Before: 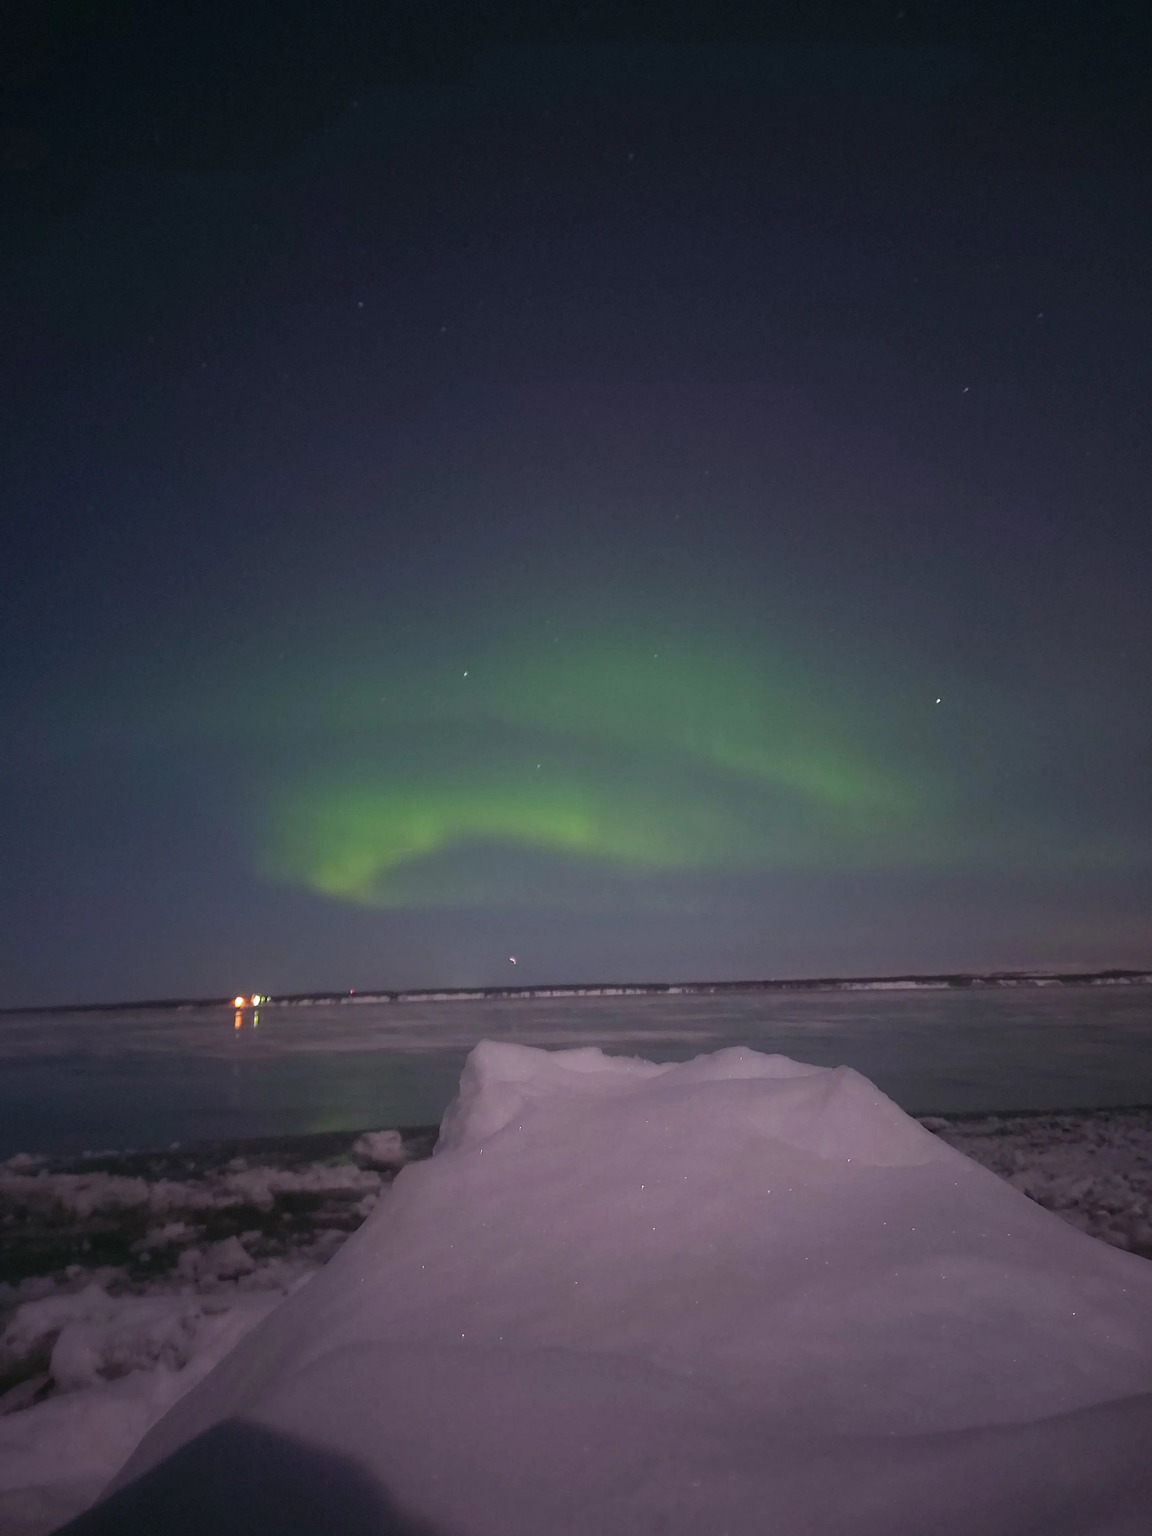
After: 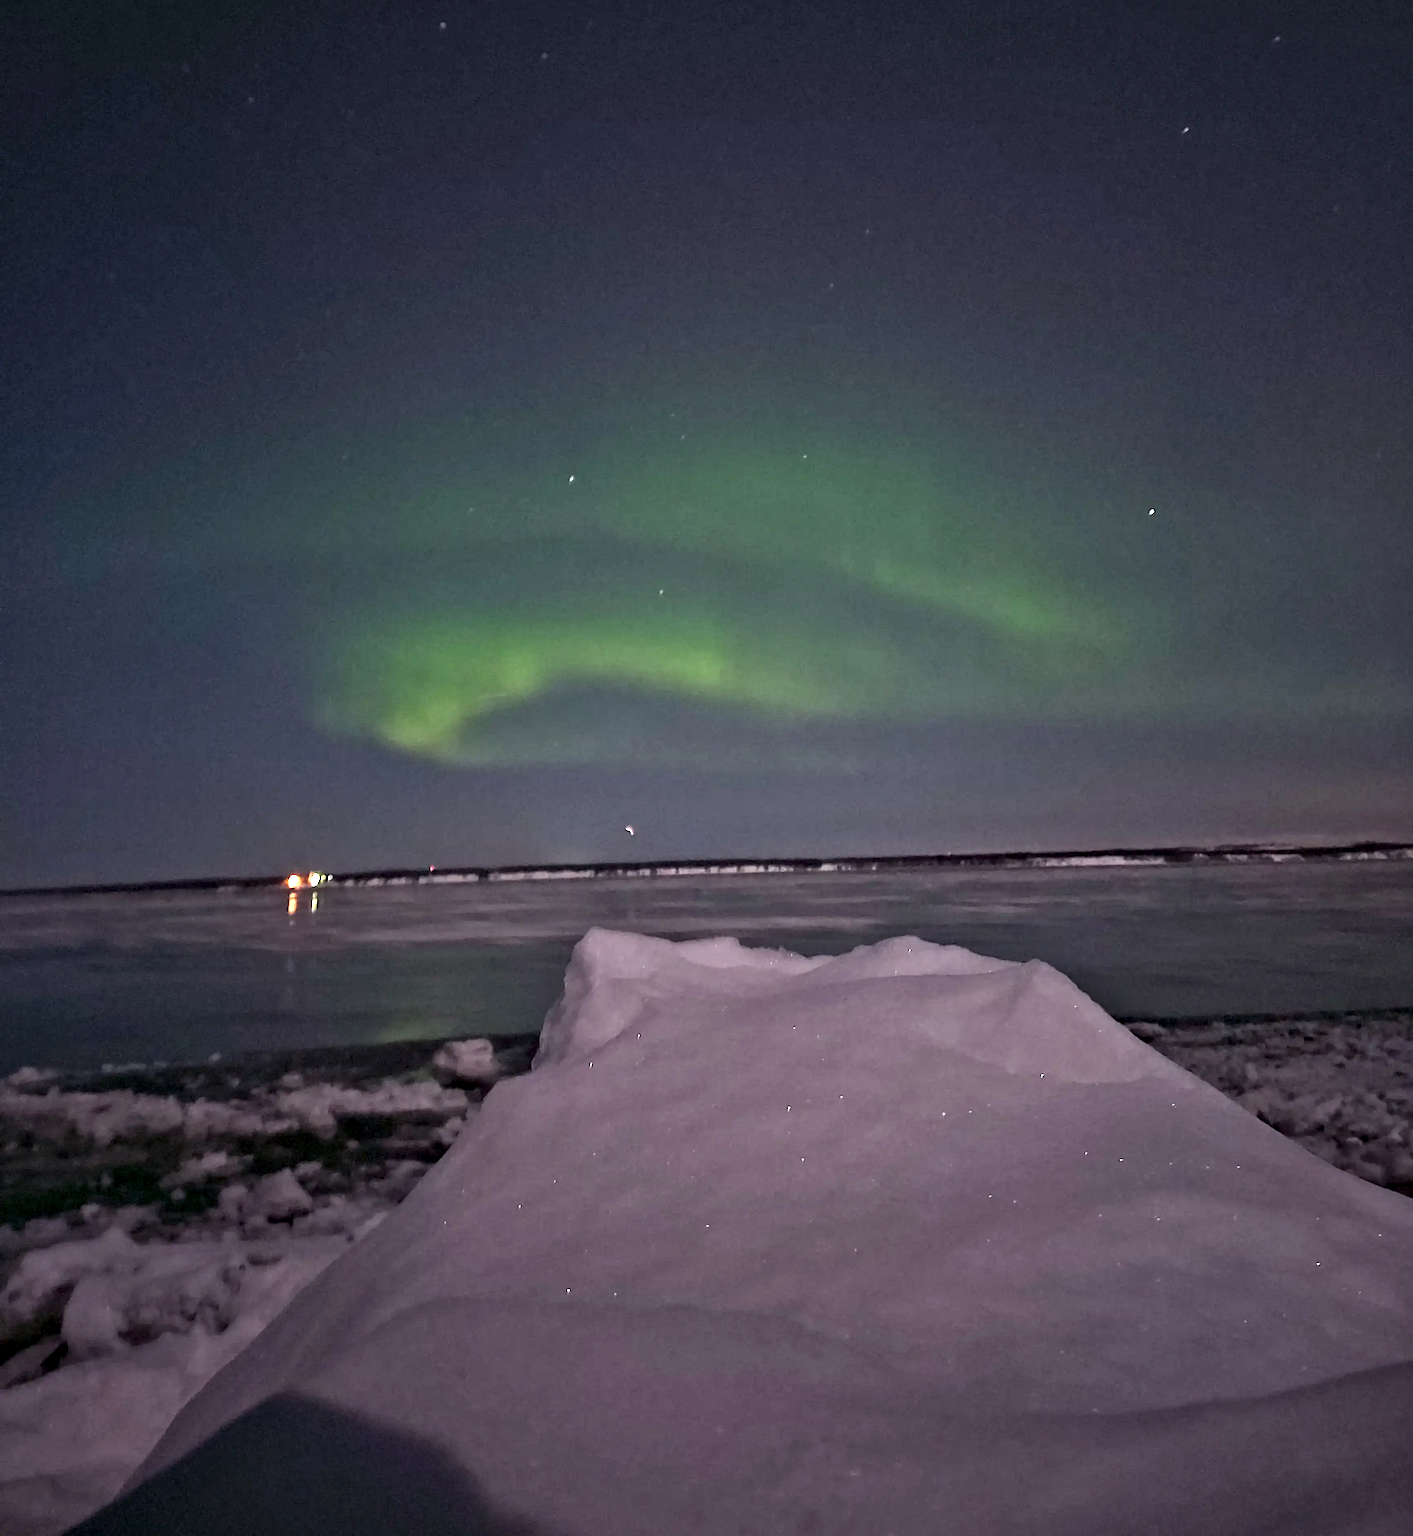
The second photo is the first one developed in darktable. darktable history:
contrast equalizer: octaves 7, y [[0.48, 0.654, 0.731, 0.706, 0.772, 0.382], [0.55 ×6], [0 ×6], [0 ×6], [0 ×6]]
crop and rotate: top 18.507%
